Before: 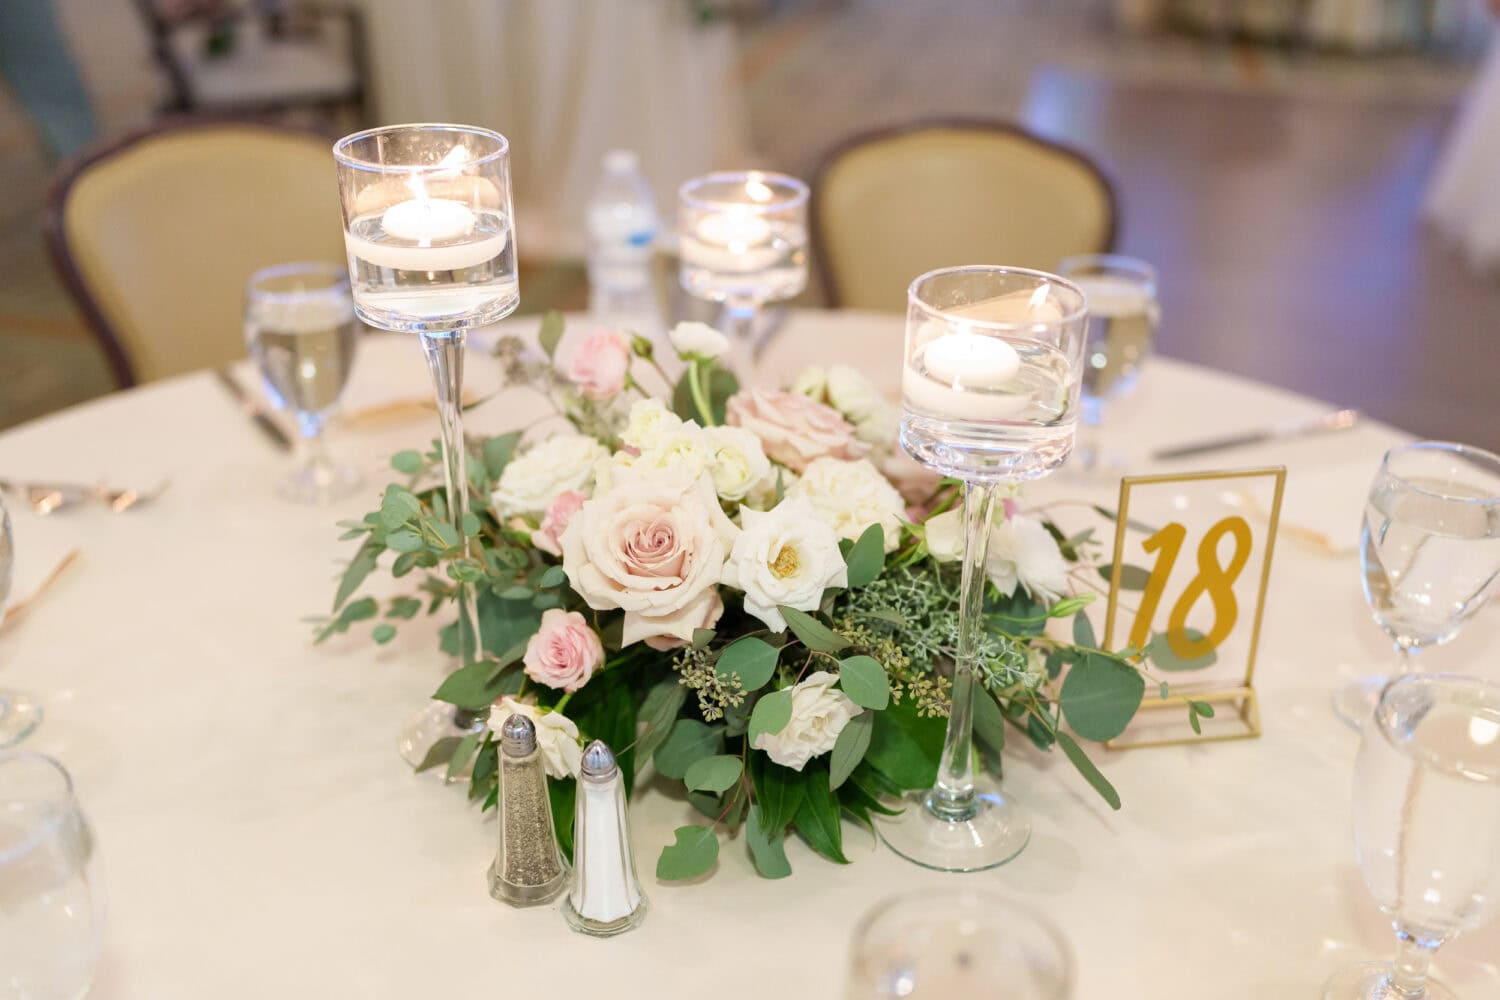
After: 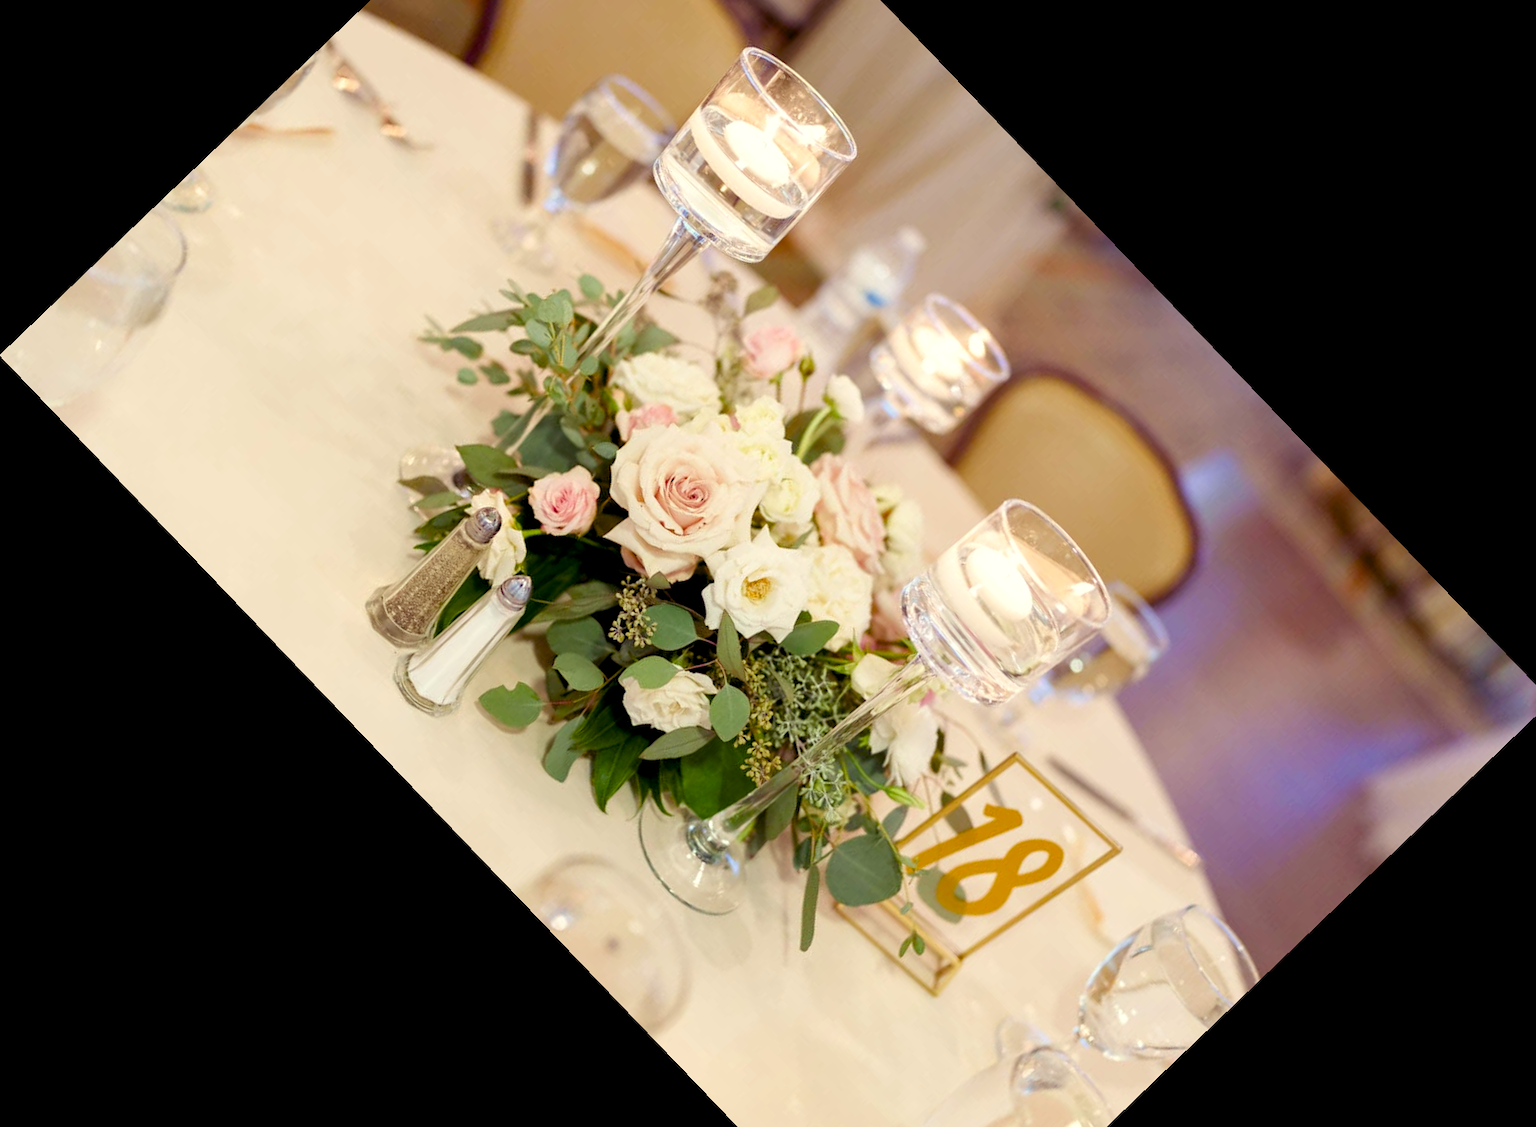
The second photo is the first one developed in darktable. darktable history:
color balance rgb: shadows lift › luminance -21.66%, shadows lift › chroma 8.98%, shadows lift › hue 283.37°, power › chroma 1.05%, power › hue 25.59°, highlights gain › luminance 6.08%, highlights gain › chroma 2.55%, highlights gain › hue 90°, global offset › luminance -0.87%, perceptual saturation grading › global saturation 25%, perceptual saturation grading › highlights -28.39%, perceptual saturation grading › shadows 33.98%
crop and rotate: angle -46.26°, top 16.234%, right 0.912%, bottom 11.704%
